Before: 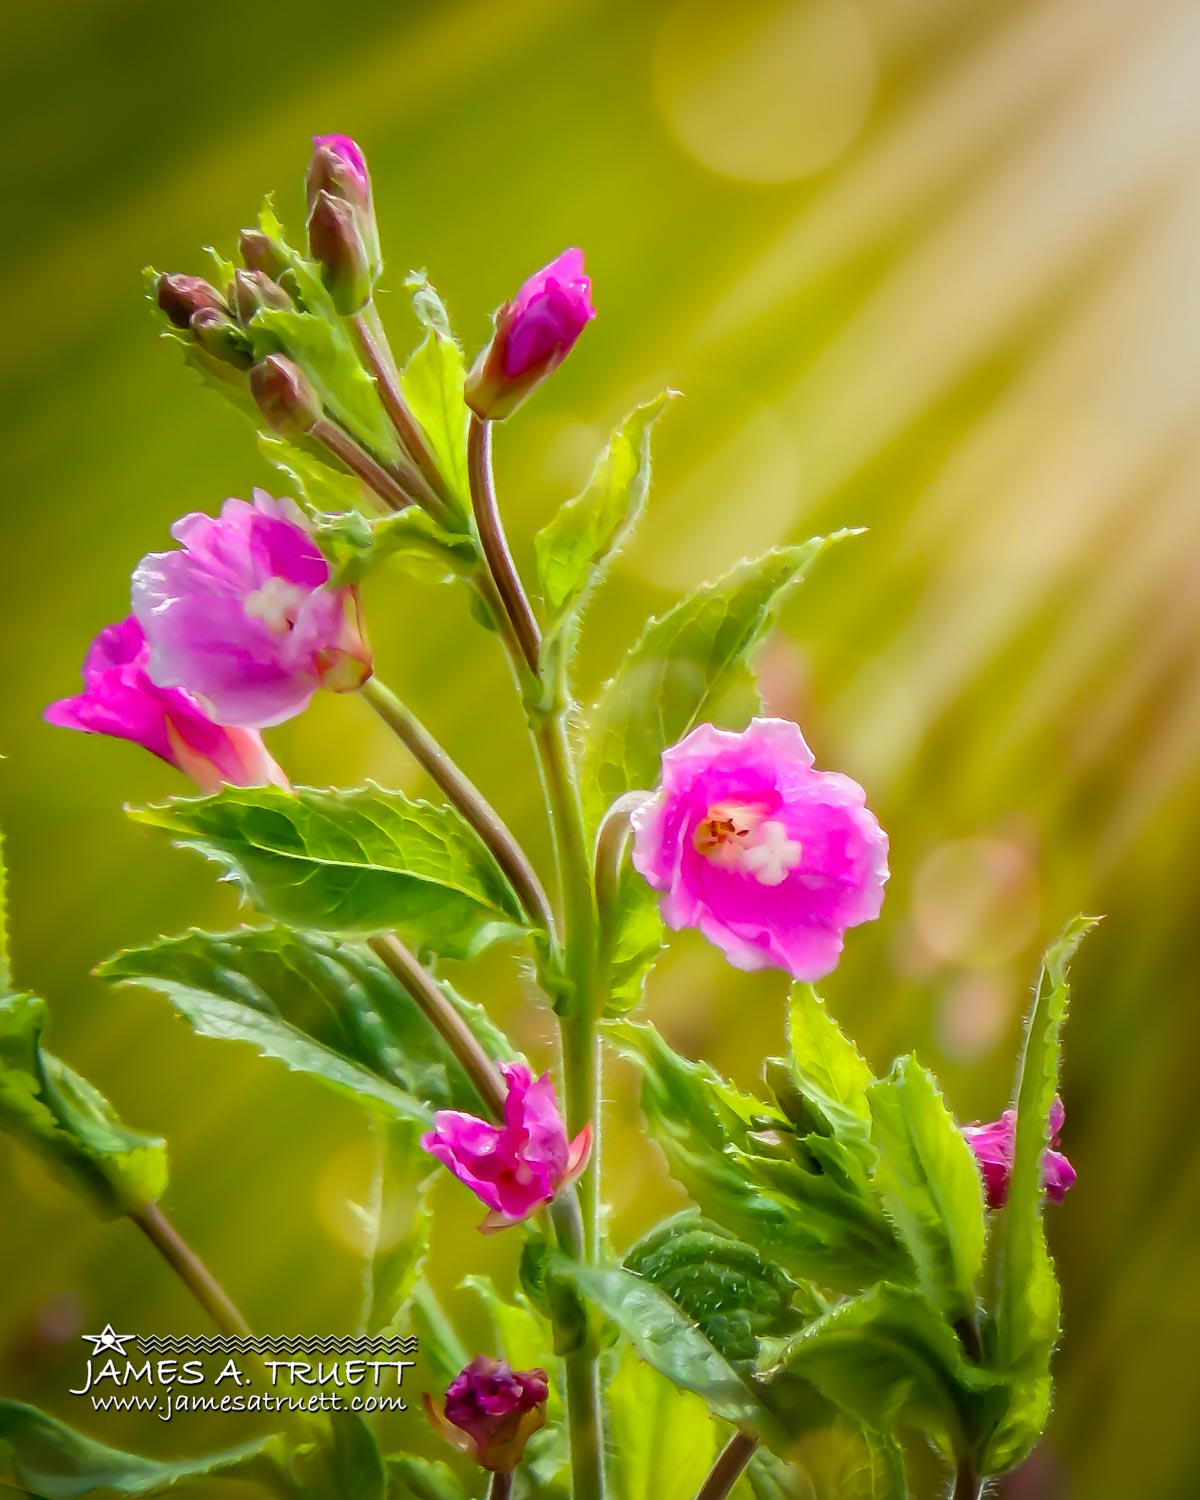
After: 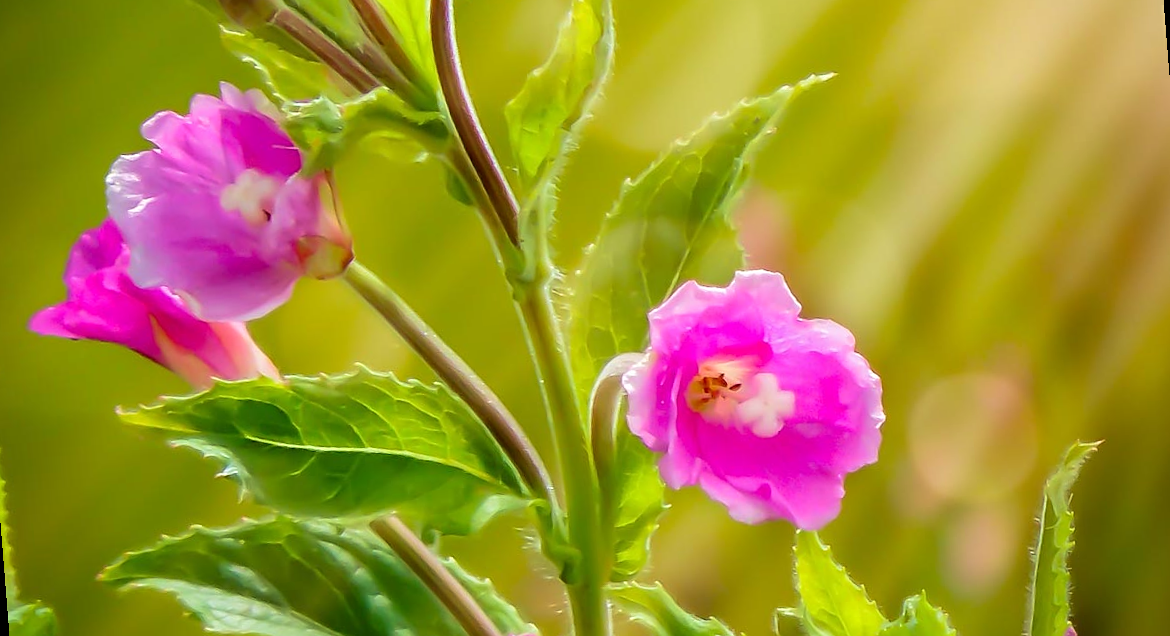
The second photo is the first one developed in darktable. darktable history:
sharpen: amount 0.2
rotate and perspective: rotation -4.57°, crop left 0.054, crop right 0.944, crop top 0.087, crop bottom 0.914
velvia: on, module defaults
crop and rotate: top 26.056%, bottom 25.543%
